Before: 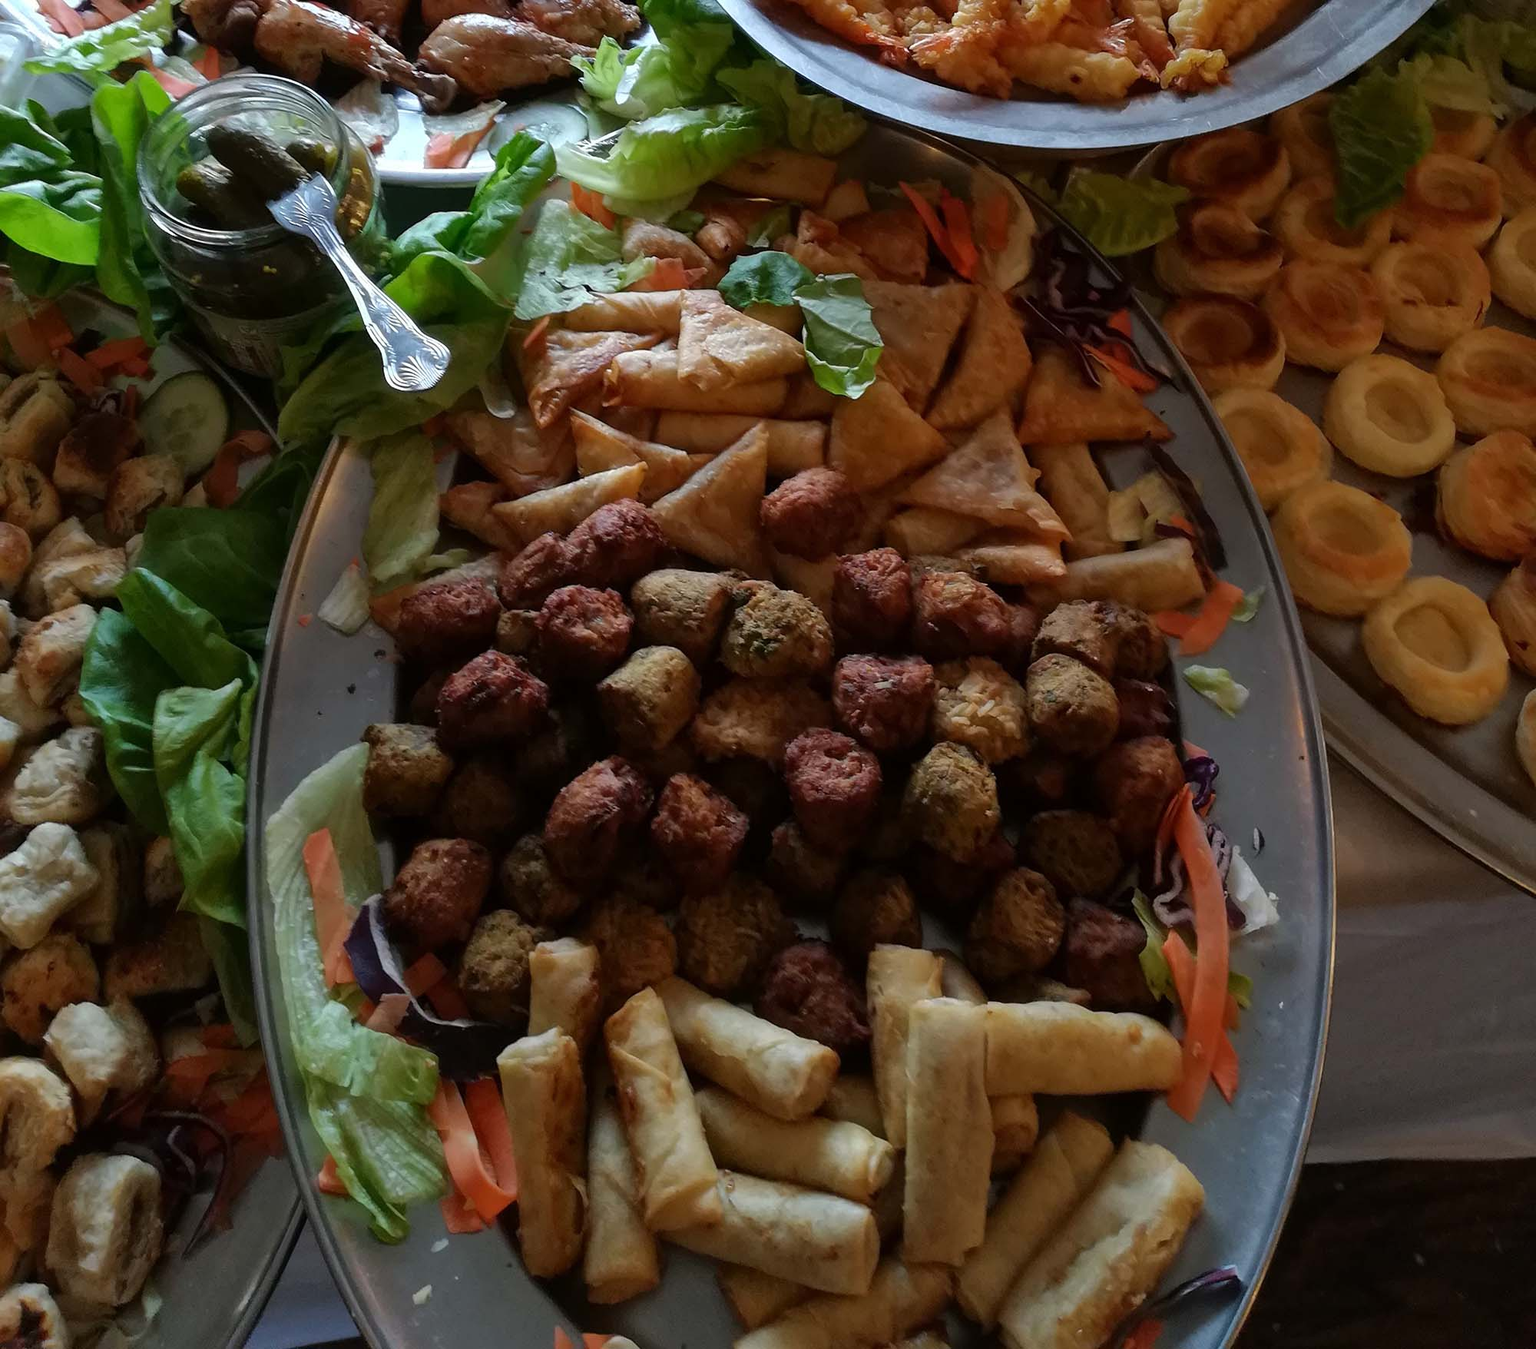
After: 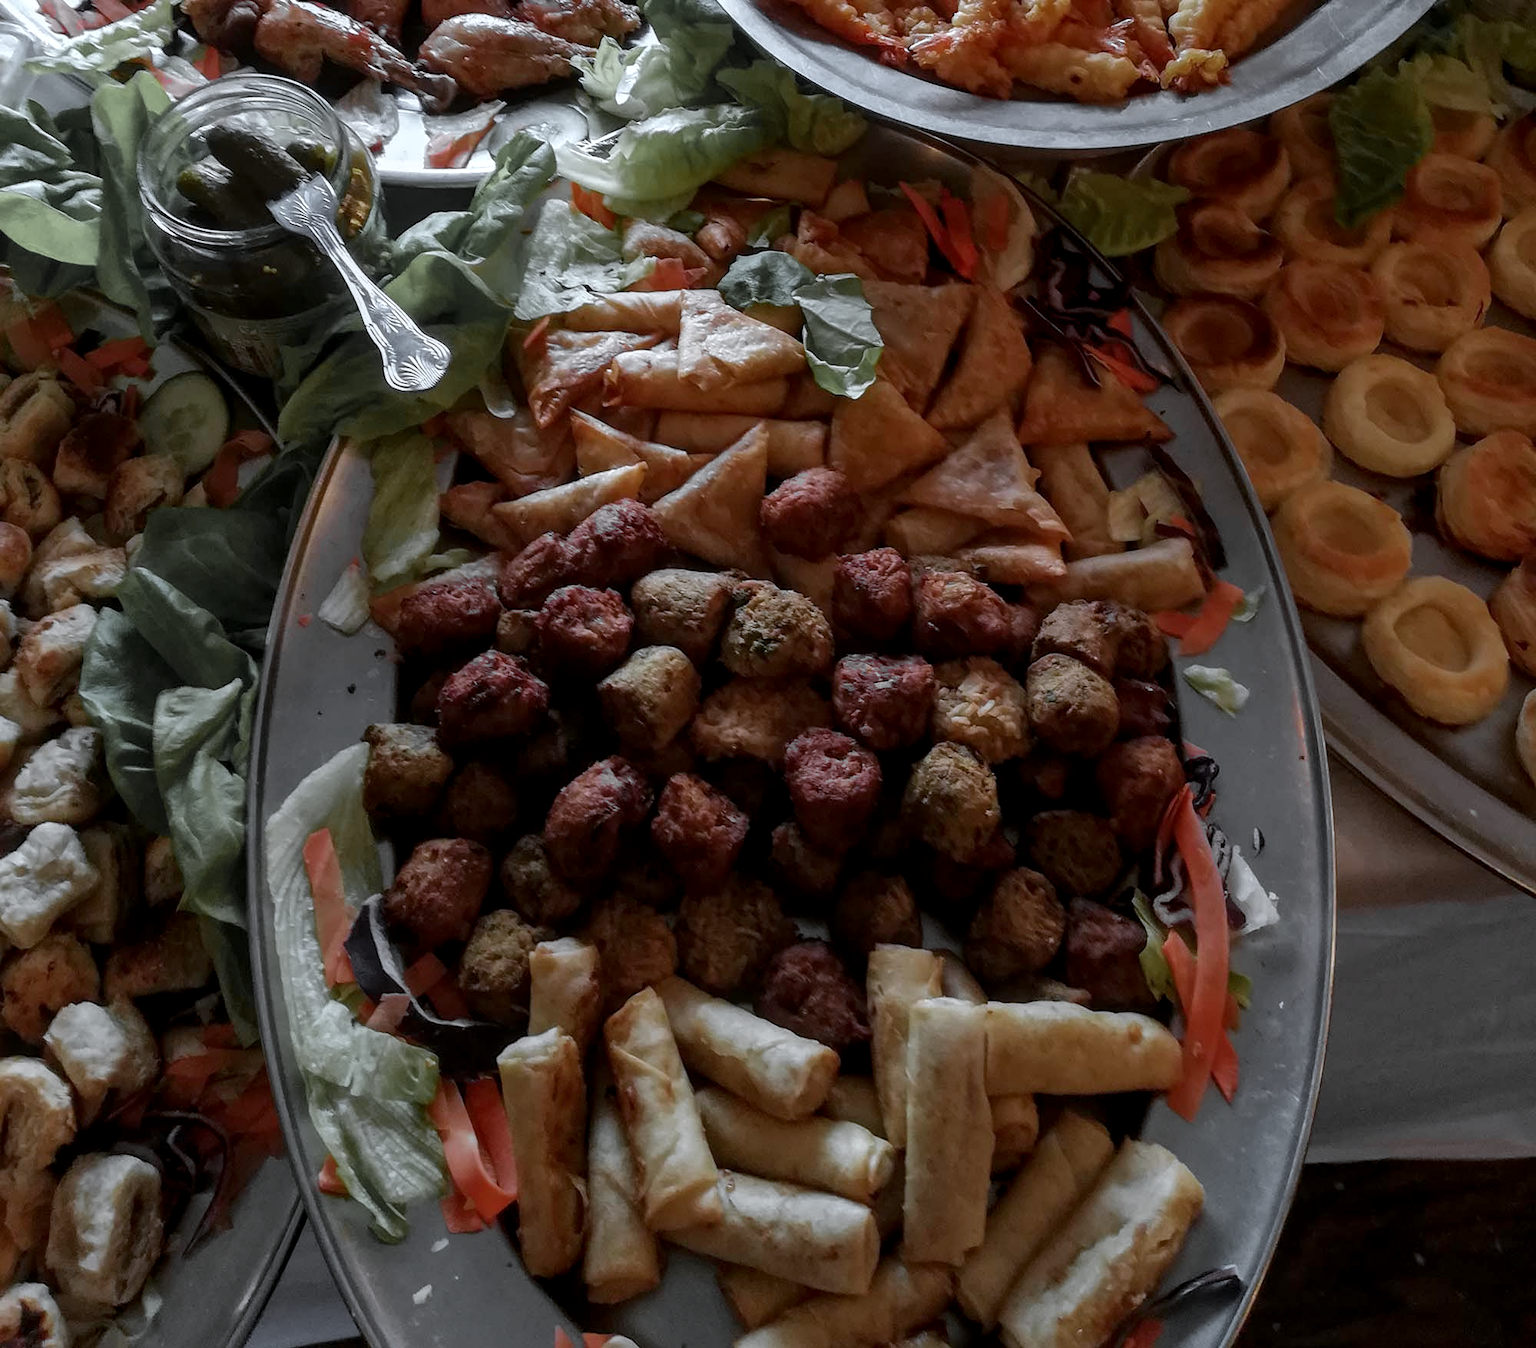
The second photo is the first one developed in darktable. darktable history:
local contrast: on, module defaults
color zones: curves: ch0 [(0.004, 0.388) (0.125, 0.392) (0.25, 0.404) (0.375, 0.5) (0.5, 0.5) (0.625, 0.5) (0.75, 0.5) (0.875, 0.5)]; ch1 [(0, 0.5) (0.125, 0.5) (0.25, 0.5) (0.375, 0.124) (0.524, 0.124) (0.645, 0.128) (0.789, 0.132) (0.914, 0.096) (0.998, 0.068)]
color correction: highlights a* -2.24, highlights b* -18.1
